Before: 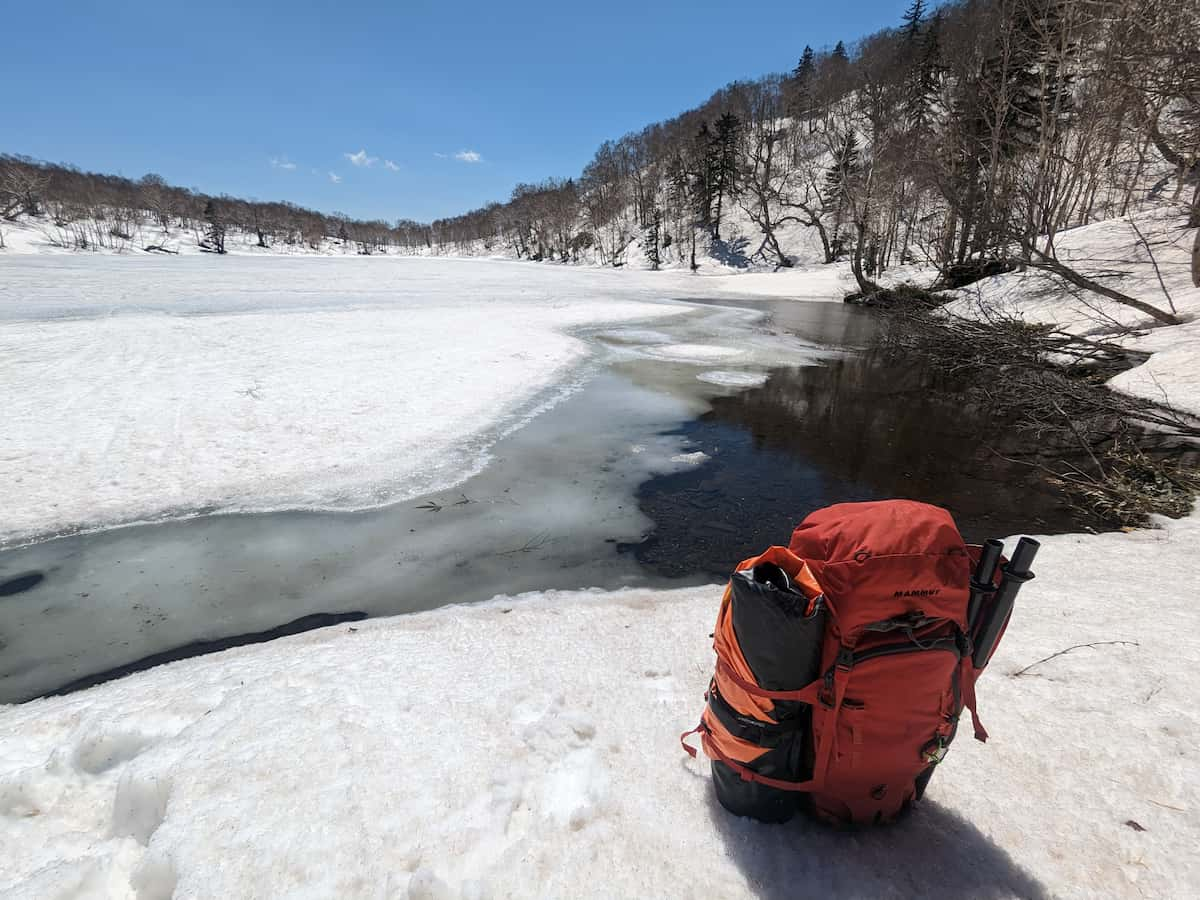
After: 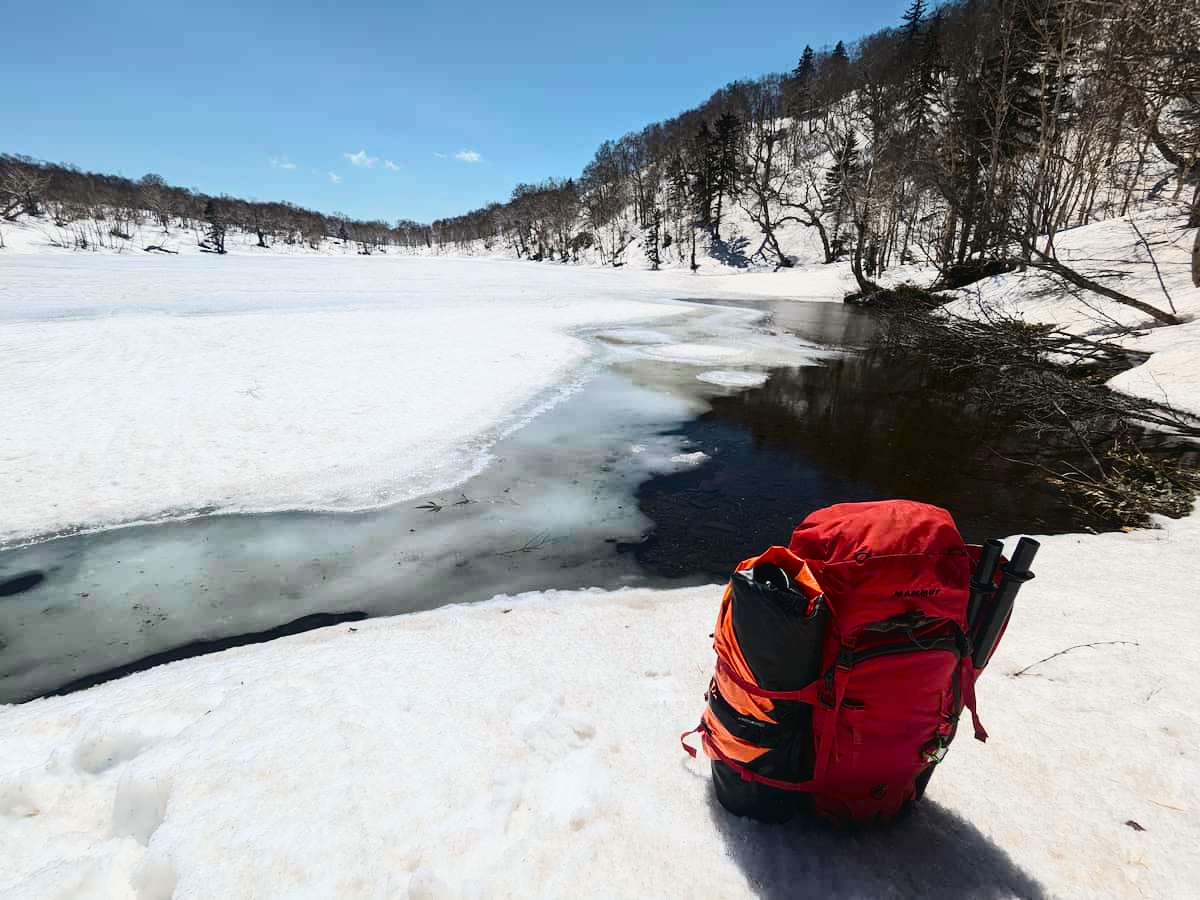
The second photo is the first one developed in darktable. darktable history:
tone curve: curves: ch0 [(0, 0.023) (0.132, 0.075) (0.251, 0.186) (0.463, 0.461) (0.662, 0.757) (0.854, 0.909) (1, 0.973)]; ch1 [(0, 0) (0.447, 0.411) (0.483, 0.469) (0.498, 0.496) (0.518, 0.514) (0.561, 0.579) (0.604, 0.645) (0.669, 0.73) (0.819, 0.93) (1, 1)]; ch2 [(0, 0) (0.307, 0.315) (0.425, 0.438) (0.483, 0.477) (0.503, 0.503) (0.526, 0.534) (0.567, 0.569) (0.617, 0.674) (0.703, 0.797) (0.985, 0.966)], color space Lab, independent channels
